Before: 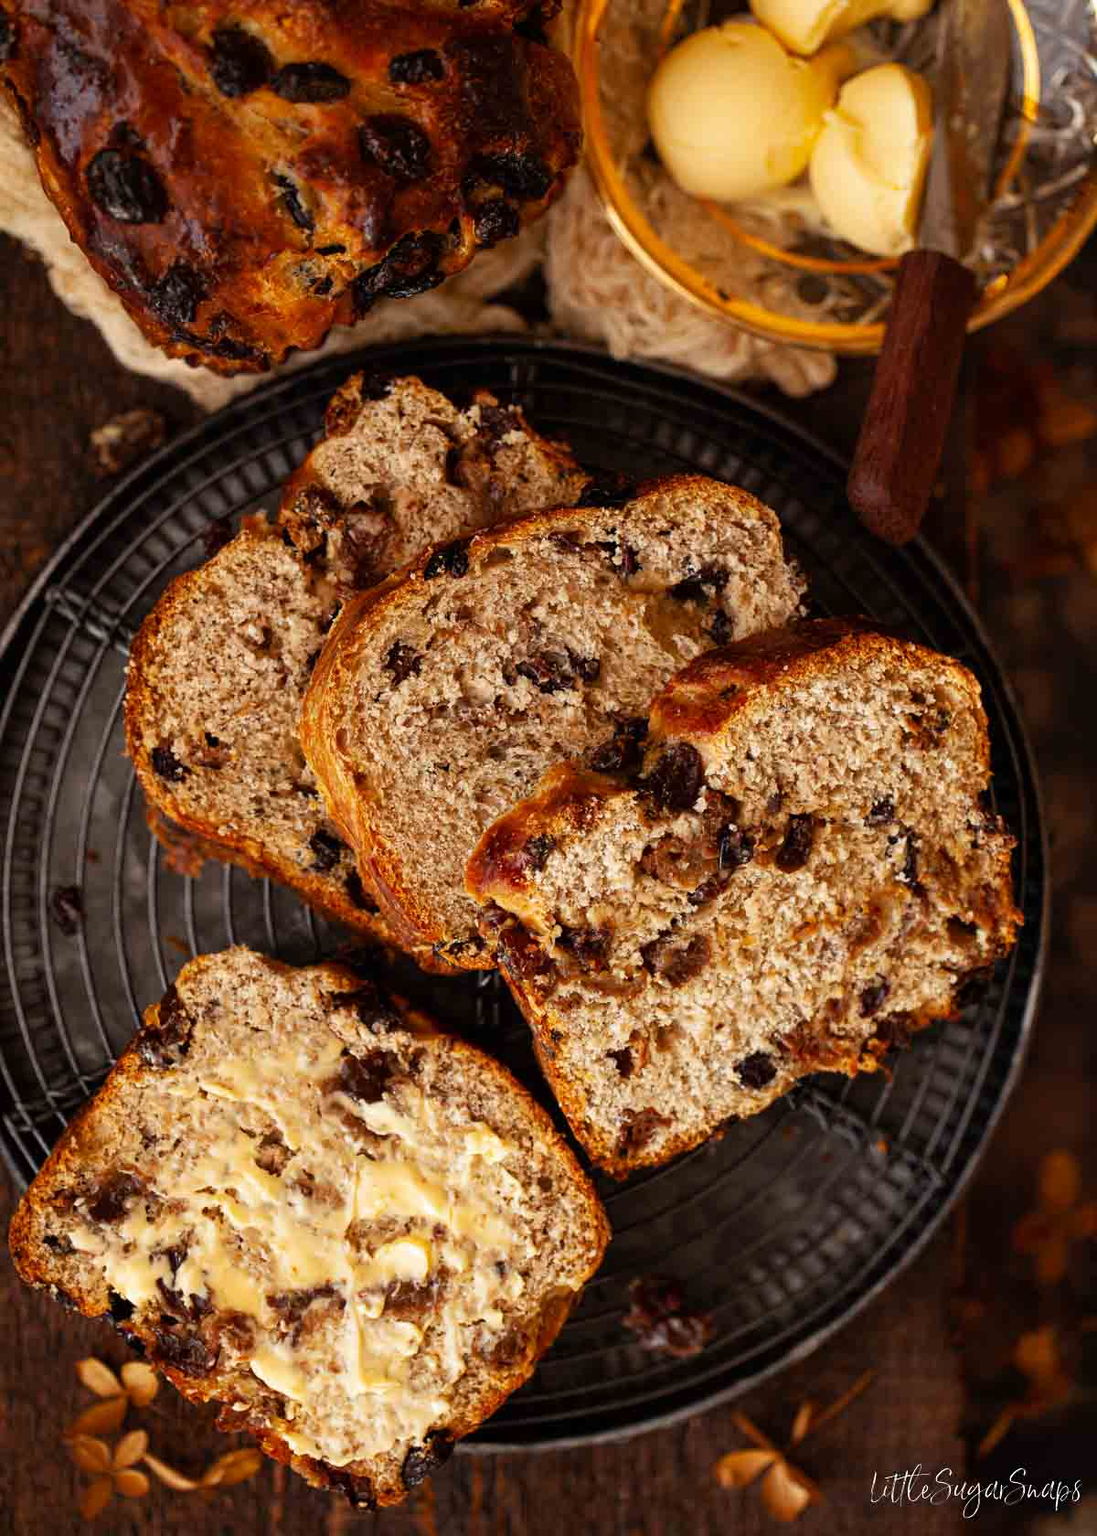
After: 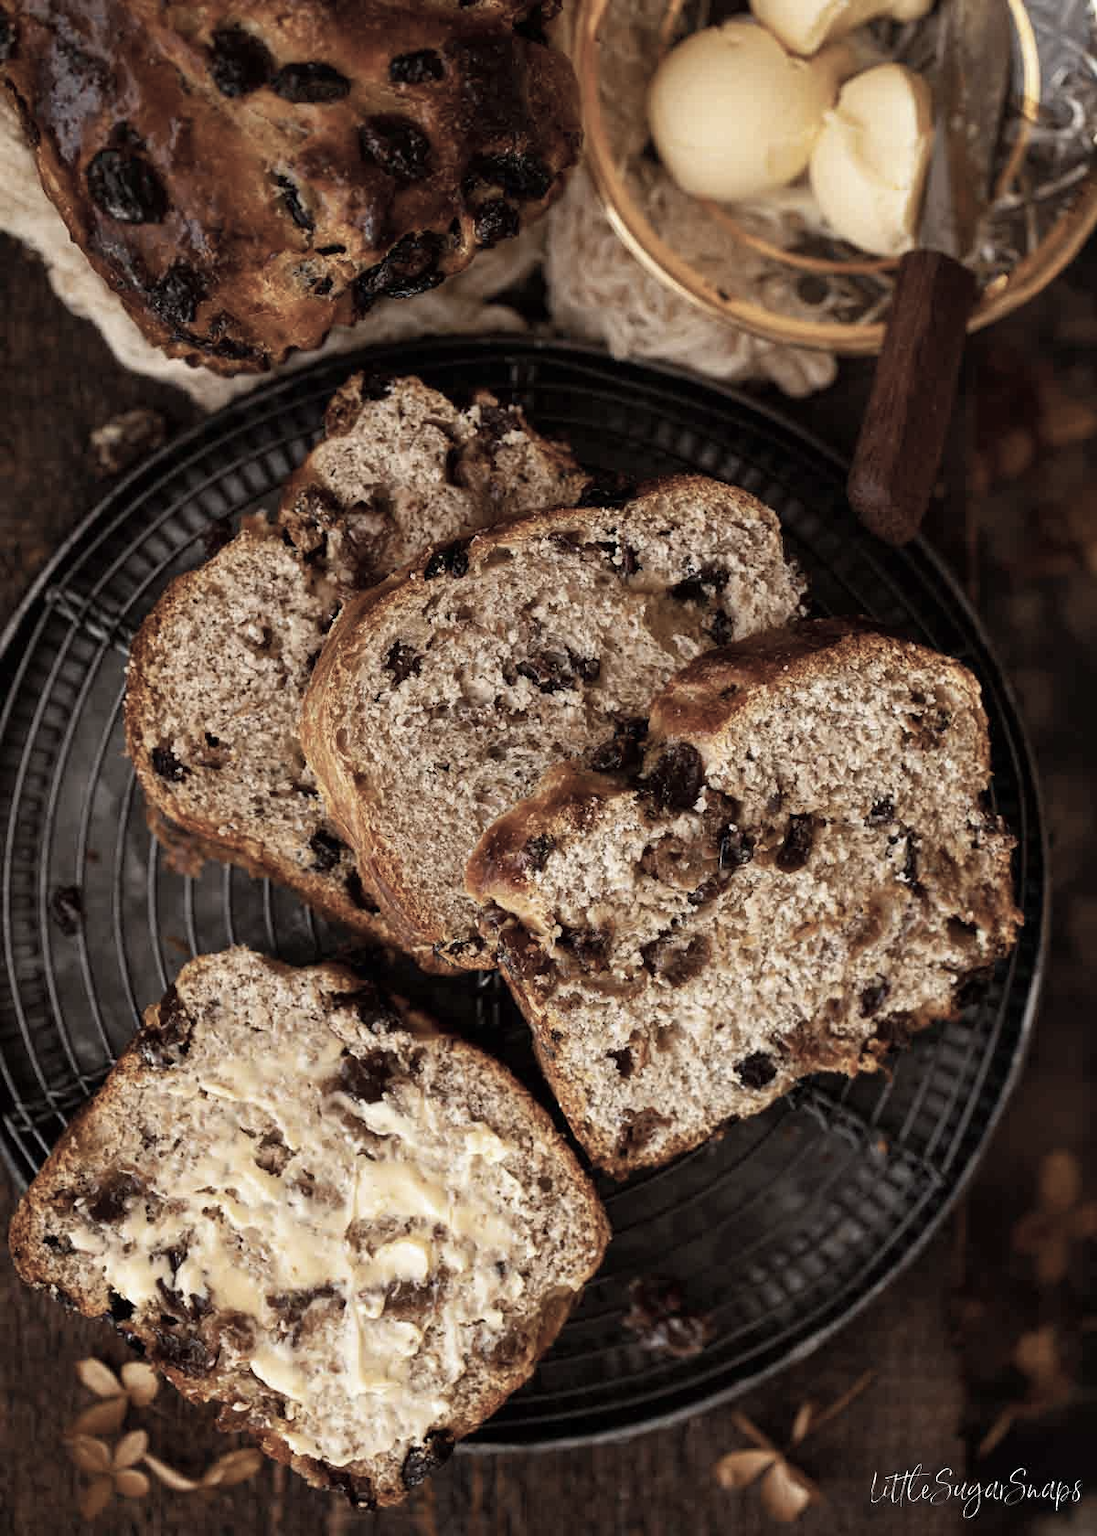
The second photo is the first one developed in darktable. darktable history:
color correction: highlights b* 0.044, saturation 0.468
